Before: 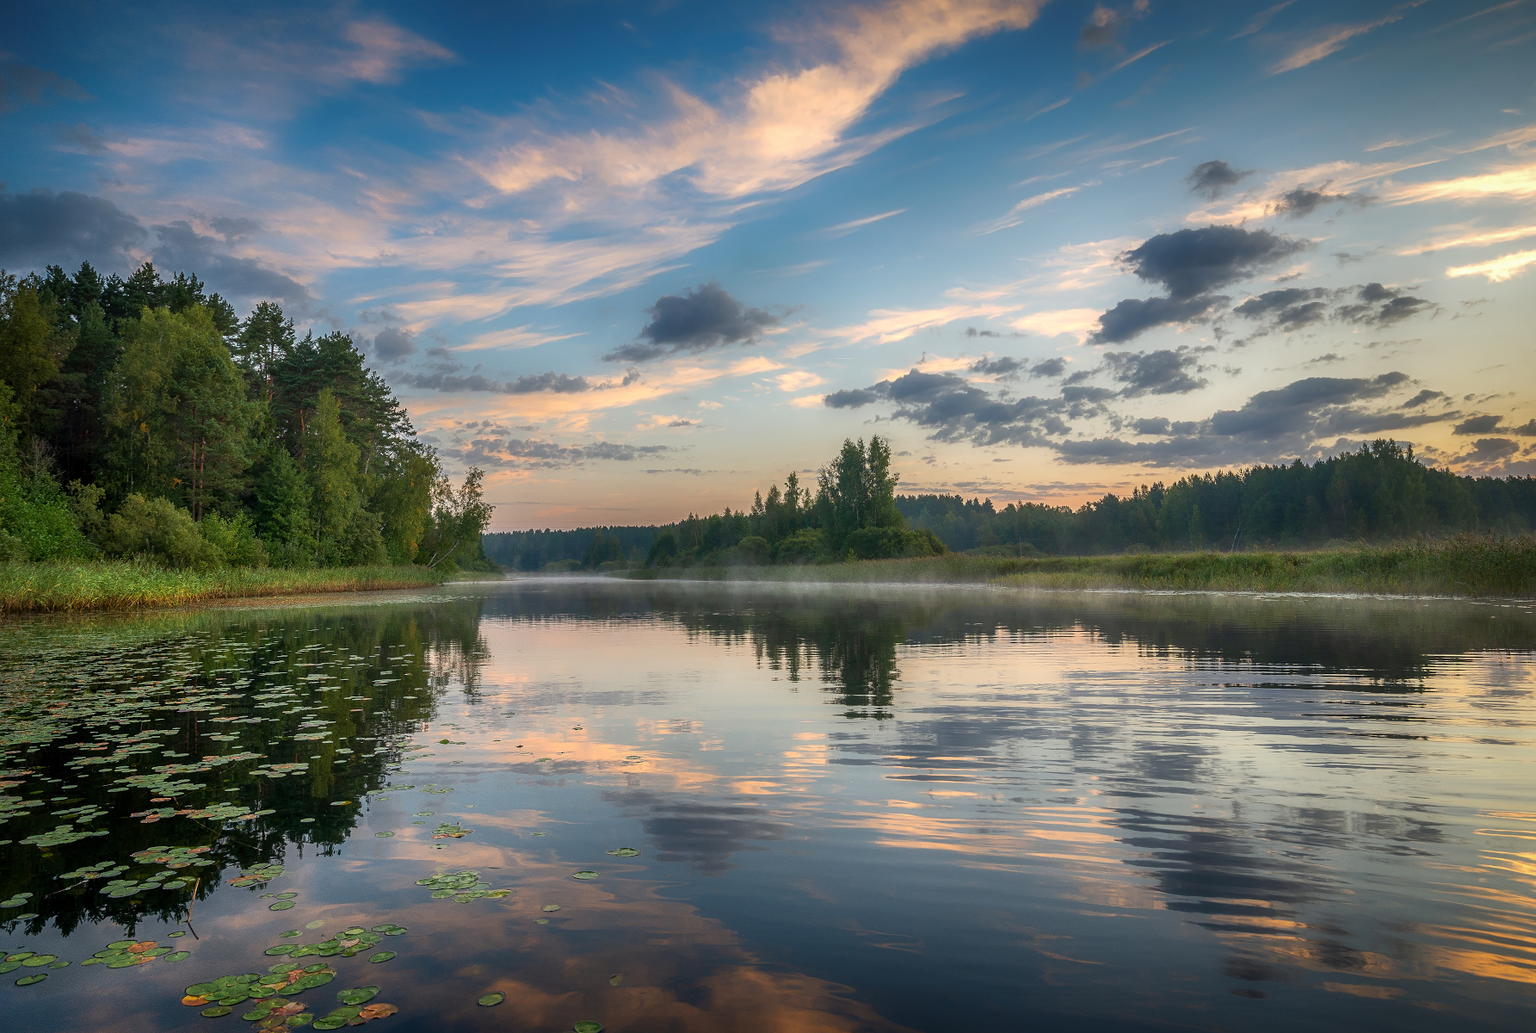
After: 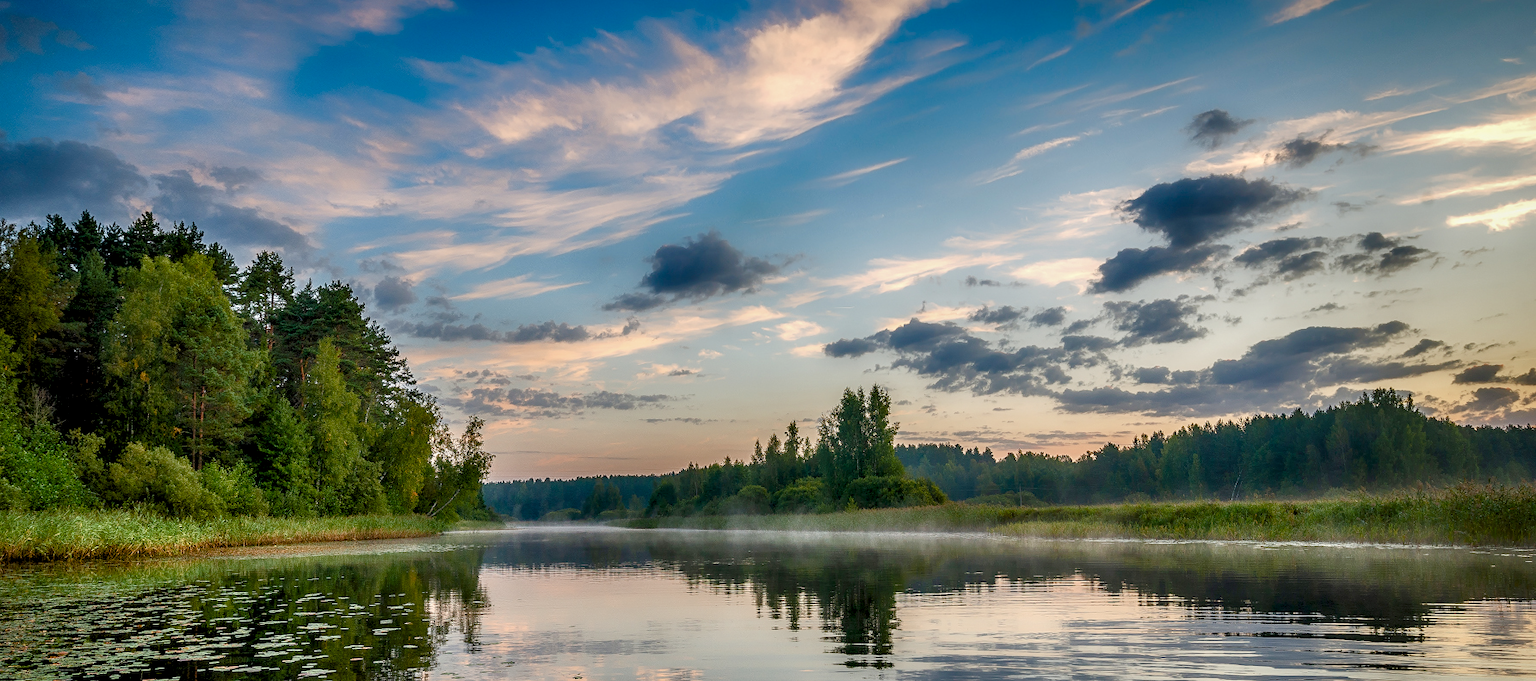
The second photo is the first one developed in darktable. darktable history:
color balance rgb: perceptual saturation grading › global saturation 20%, perceptual saturation grading › highlights -50.436%, perceptual saturation grading › shadows 30.445%, global vibrance 23.594%, contrast -25.526%
levels: levels [0.062, 0.494, 0.925]
contrast equalizer: octaves 7, y [[0.601, 0.6, 0.598, 0.598, 0.6, 0.601], [0.5 ×6], [0.5 ×6], [0 ×6], [0 ×6]]
crop and rotate: top 4.944%, bottom 29.051%
